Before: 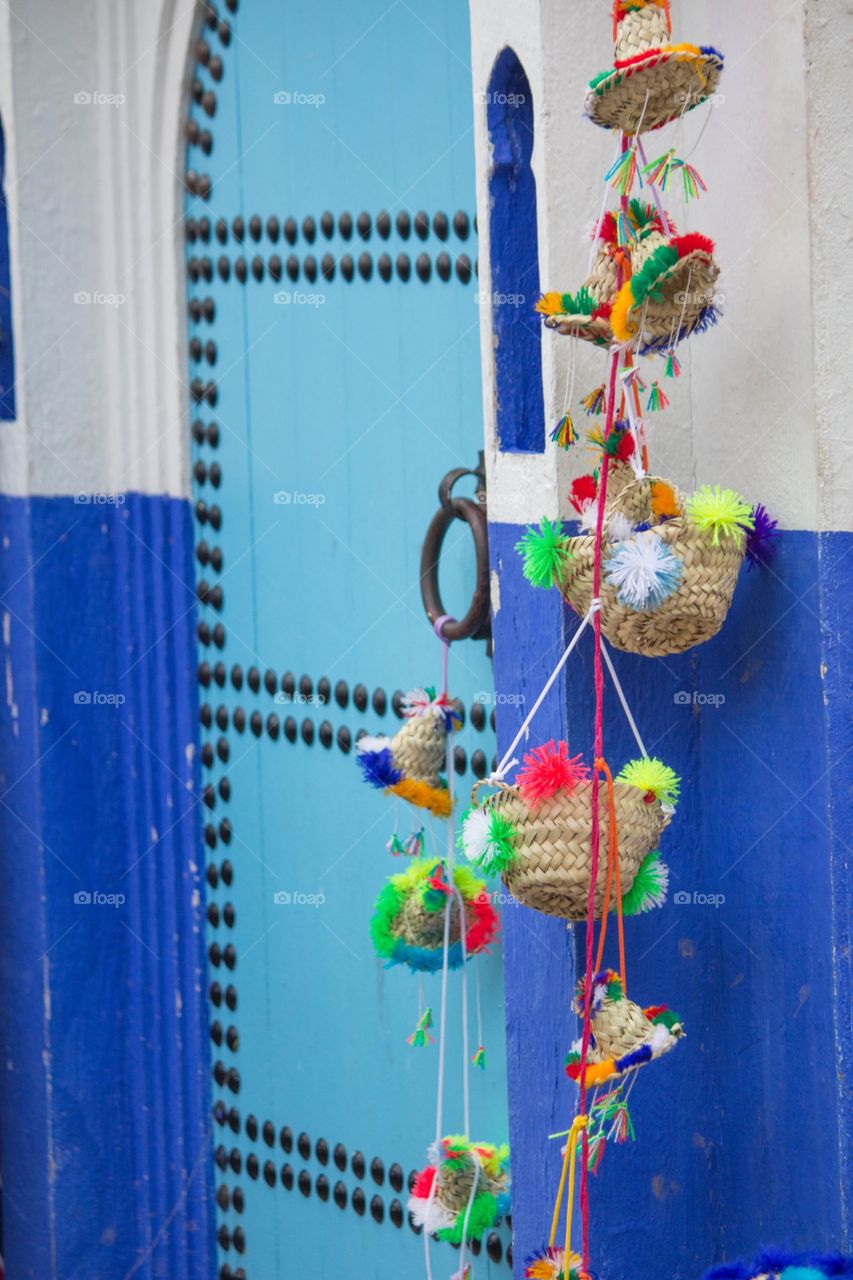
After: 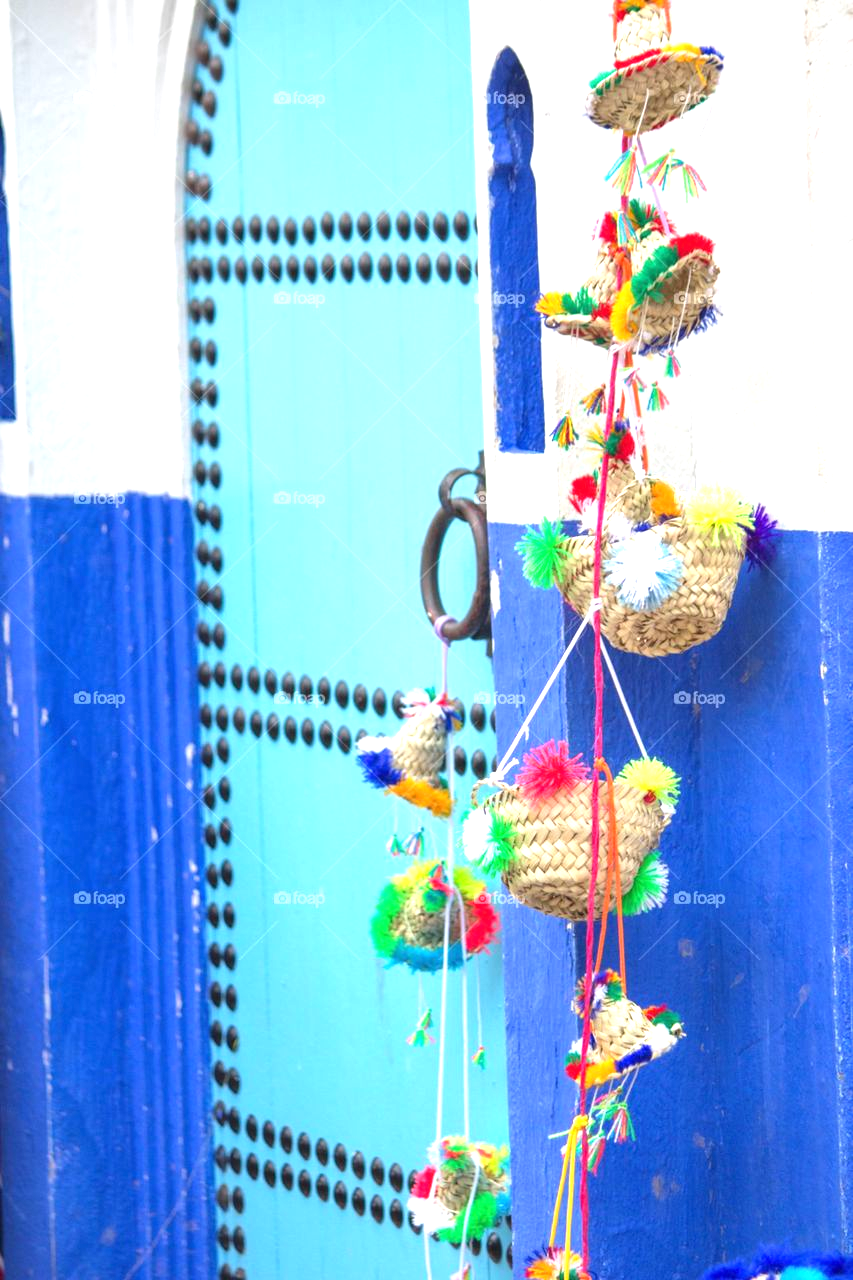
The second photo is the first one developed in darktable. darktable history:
exposure: black level correction 0, exposure 1.188 EV, compensate highlight preservation false
